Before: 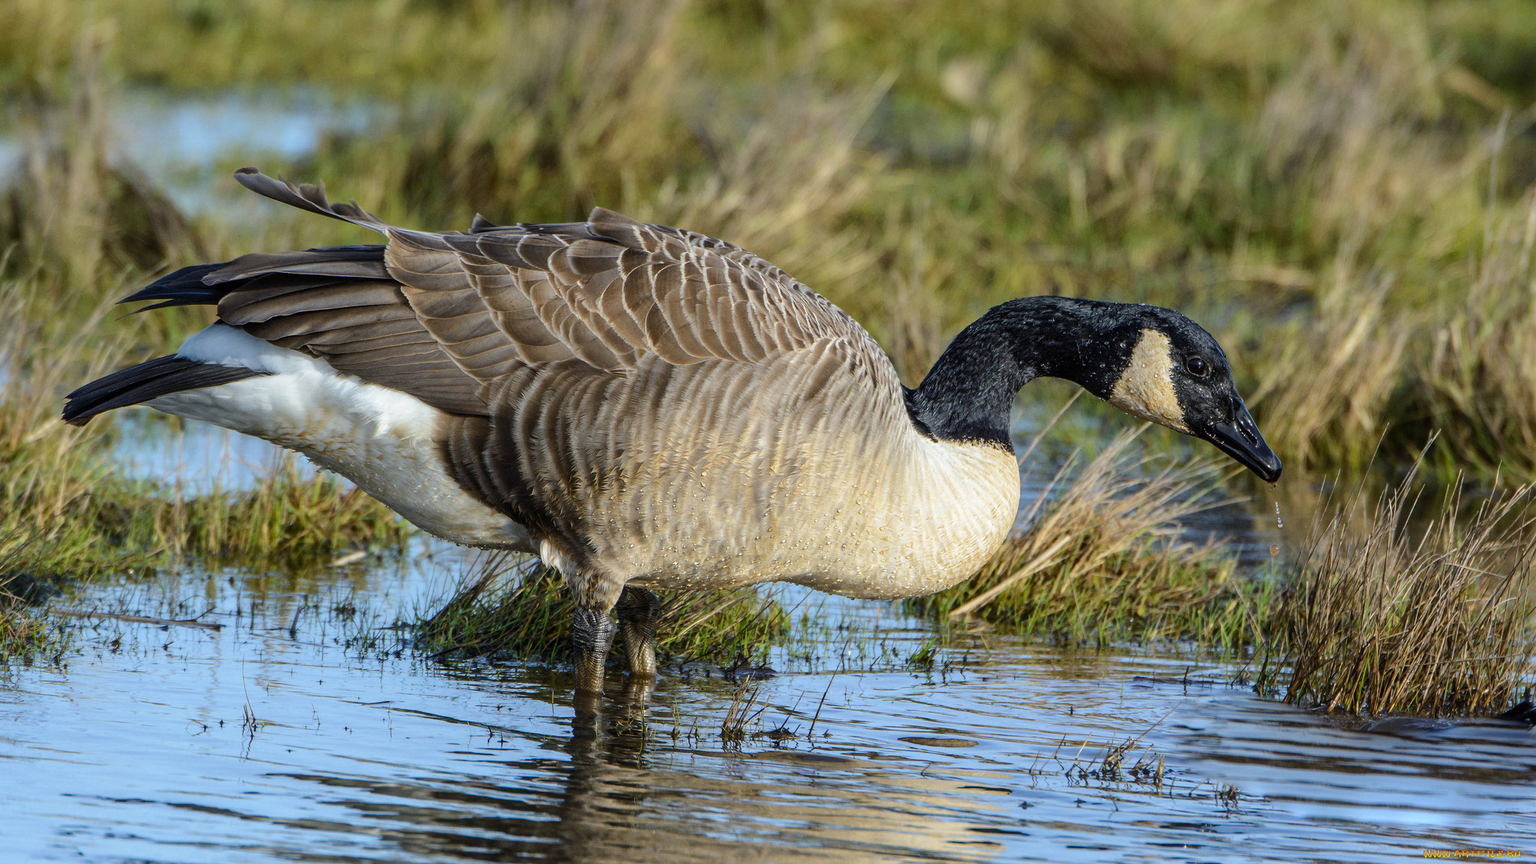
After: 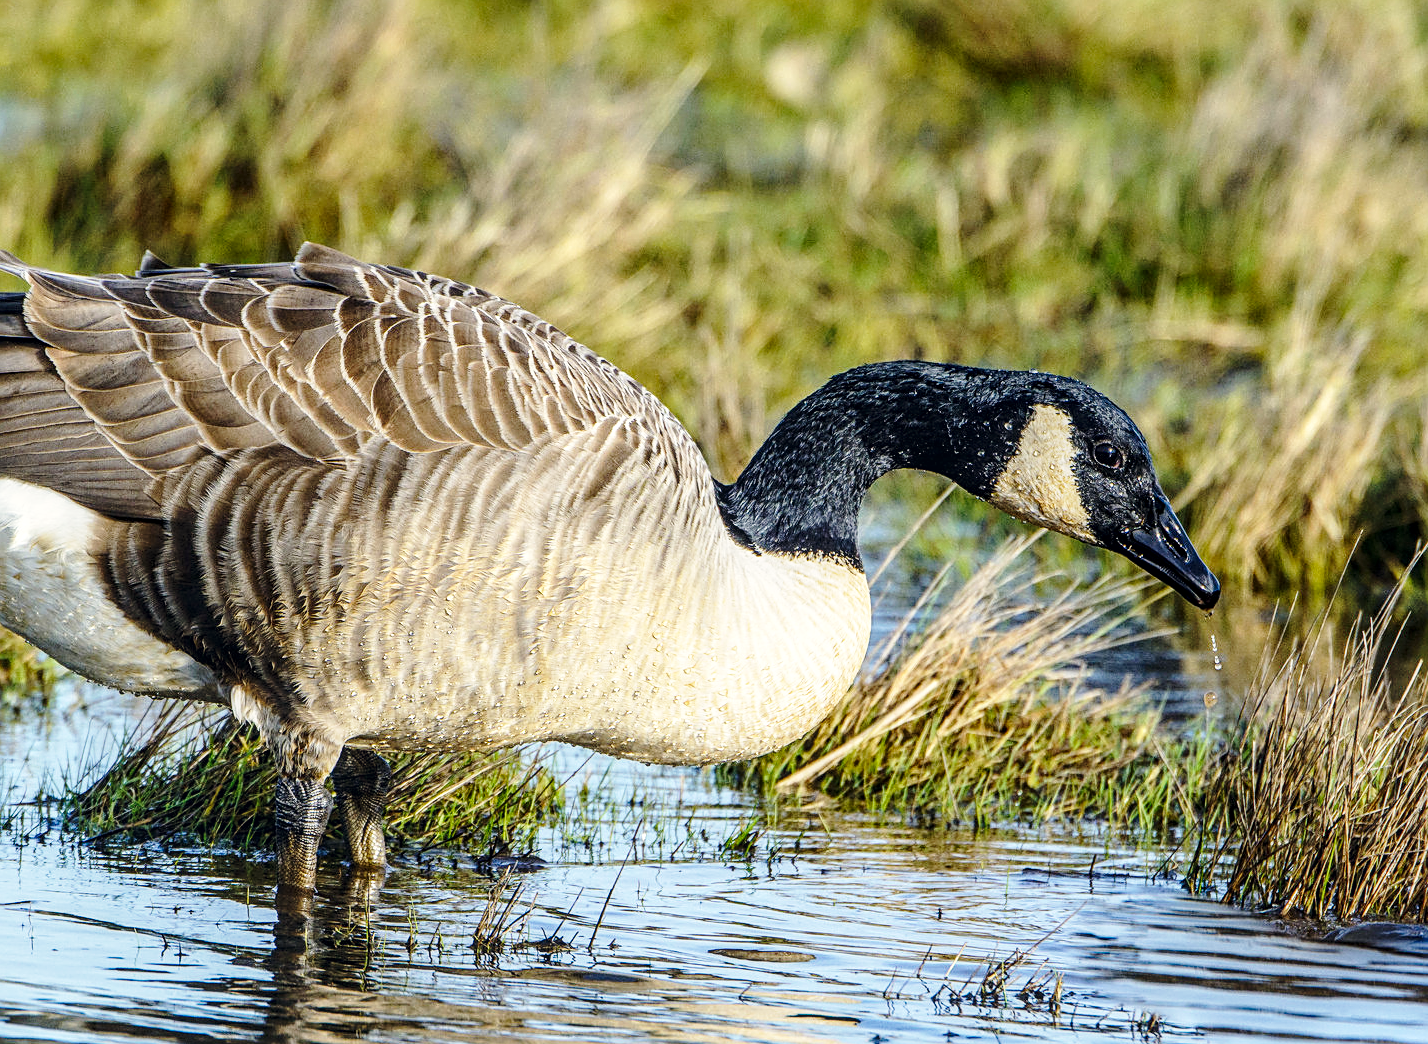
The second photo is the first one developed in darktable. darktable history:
color correction: highlights a* 0.319, highlights b* 2.7, shadows a* -1.06, shadows b* -4.14
crop and rotate: left 23.925%, top 2.976%, right 6.302%, bottom 6.364%
base curve: curves: ch0 [(0, 0) (0.028, 0.03) (0.121, 0.232) (0.46, 0.748) (0.859, 0.968) (1, 1)], preserve colors none
sharpen: on, module defaults
local contrast: on, module defaults
exposure: black level correction 0.001, exposure 0.015 EV, compensate highlight preservation false
tone equalizer: on, module defaults
